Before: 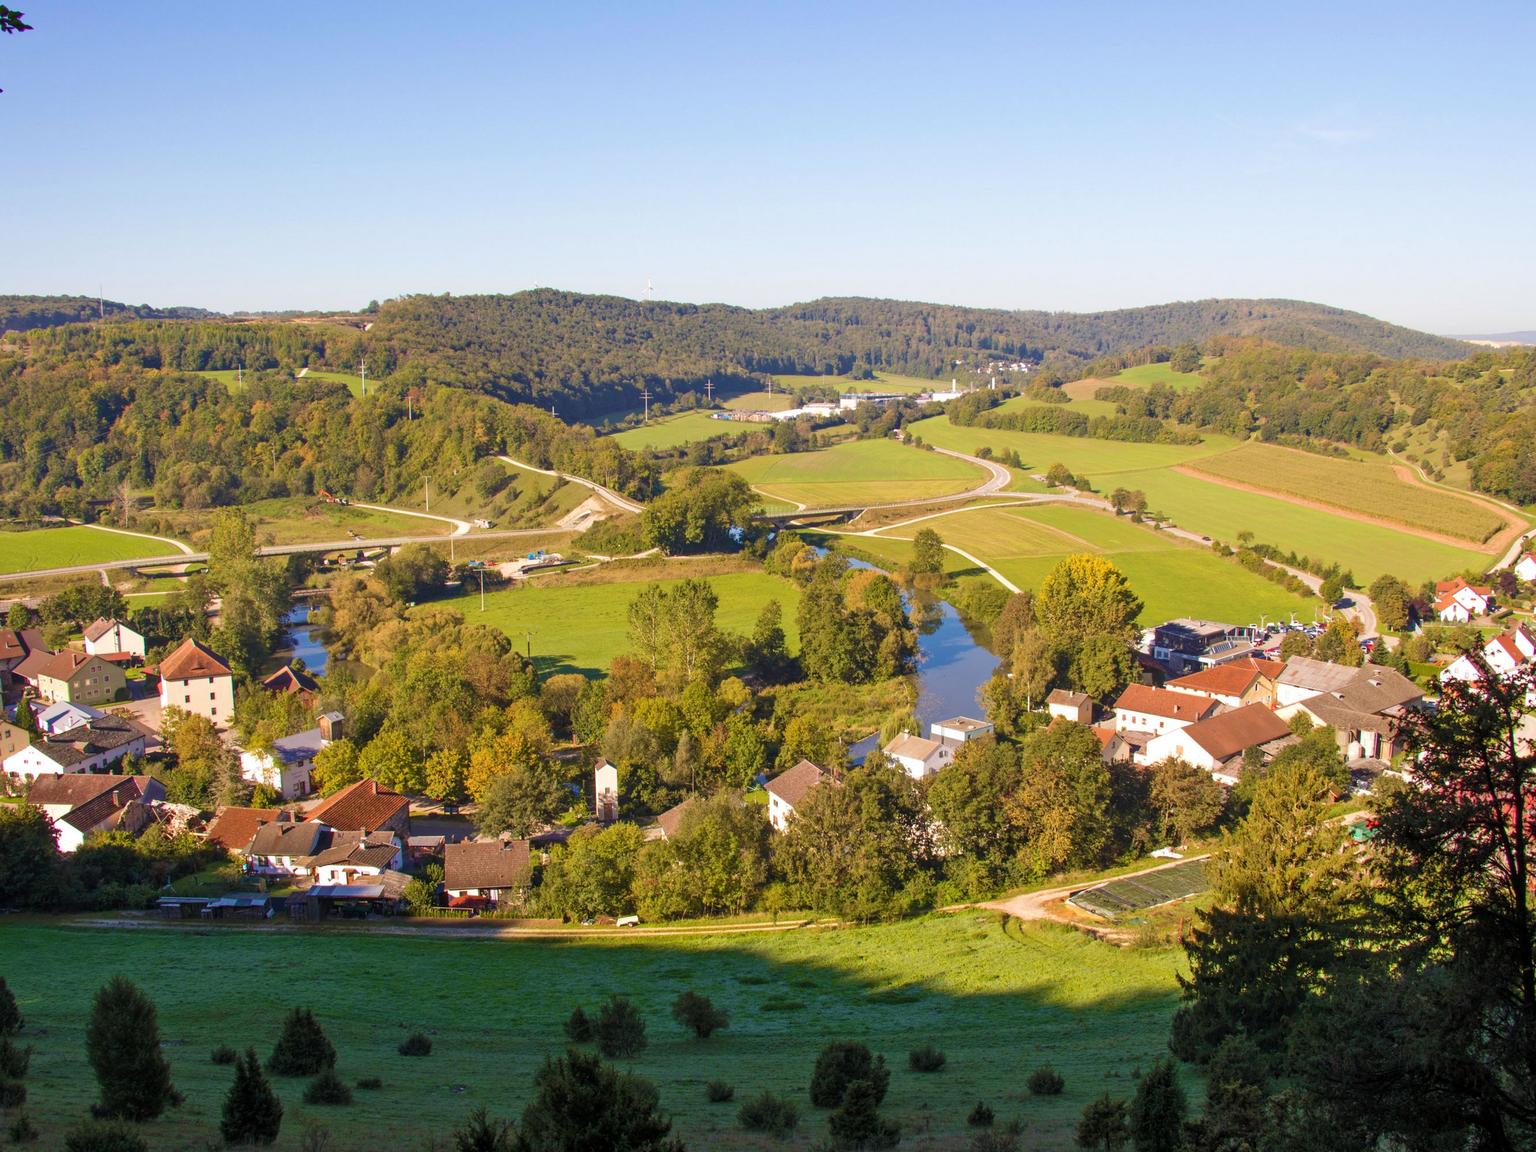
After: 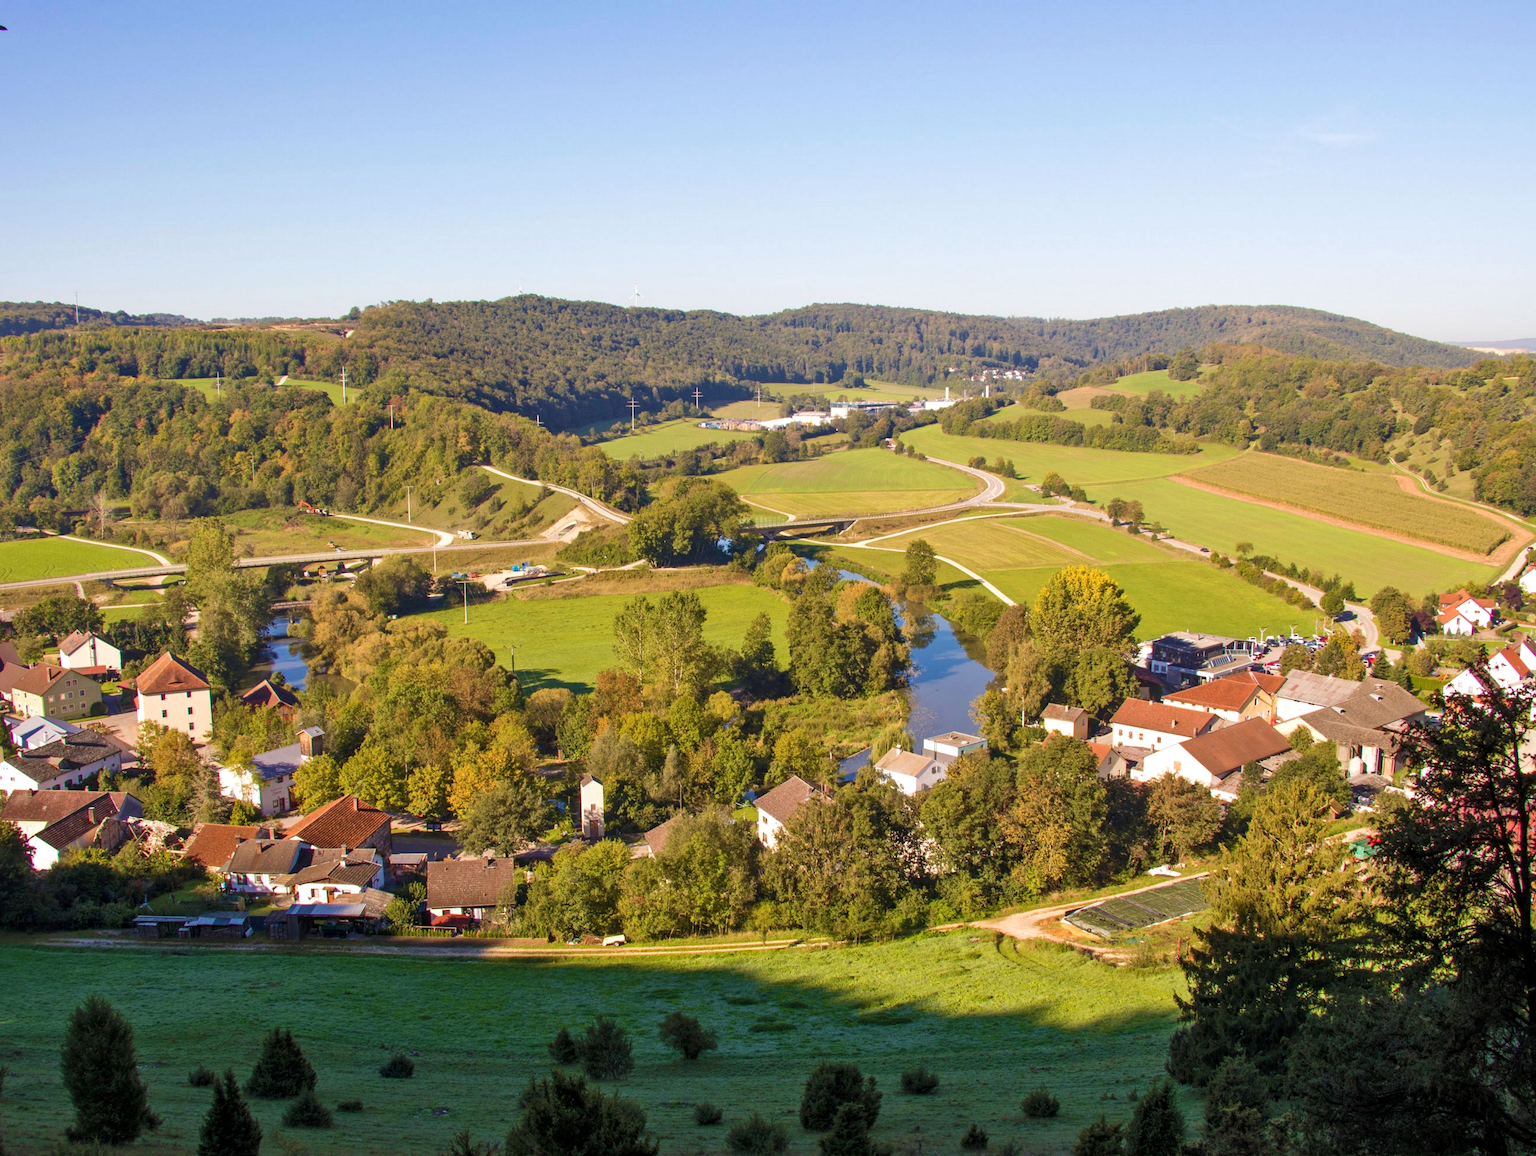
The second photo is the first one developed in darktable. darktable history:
crop: left 1.723%, right 0.272%, bottom 1.6%
local contrast: mode bilateral grid, contrast 20, coarseness 51, detail 119%, midtone range 0.2
